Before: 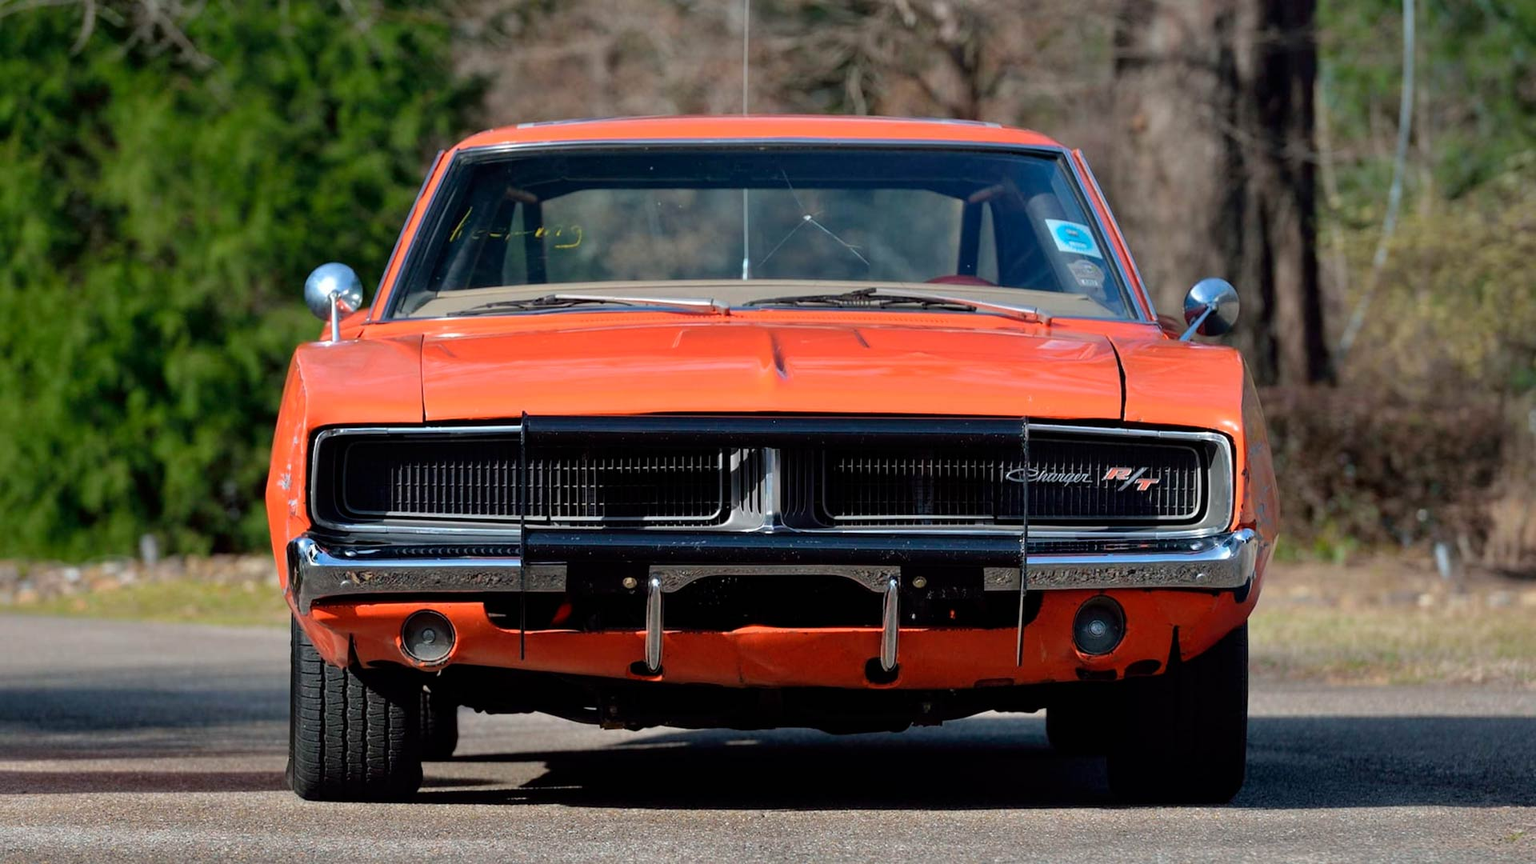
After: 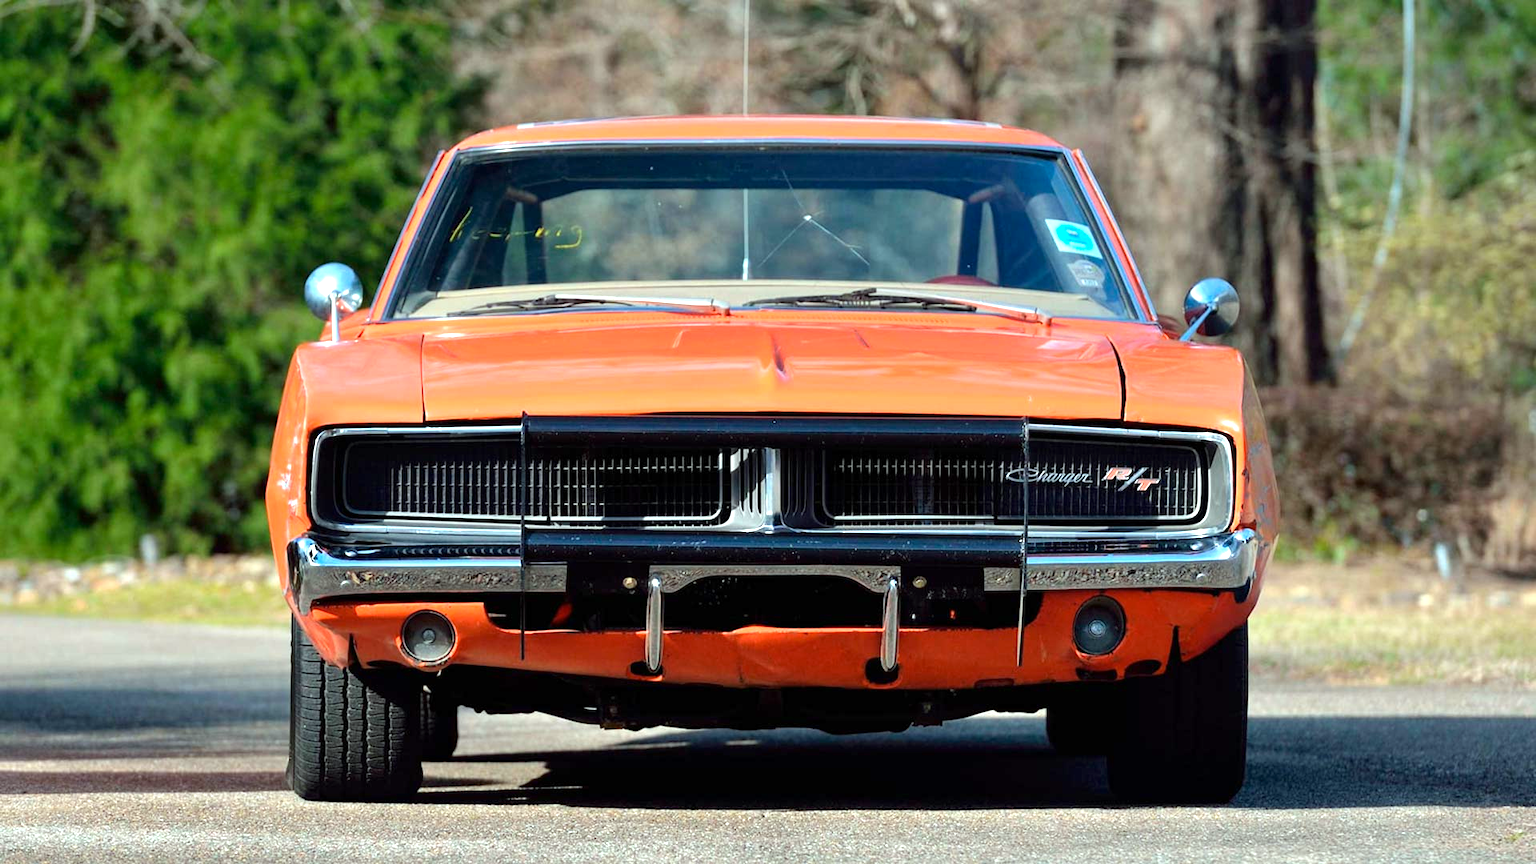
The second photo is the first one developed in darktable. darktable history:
color correction: highlights a* -6.95, highlights b* 0.5
exposure: exposure 1 EV, compensate highlight preservation false
